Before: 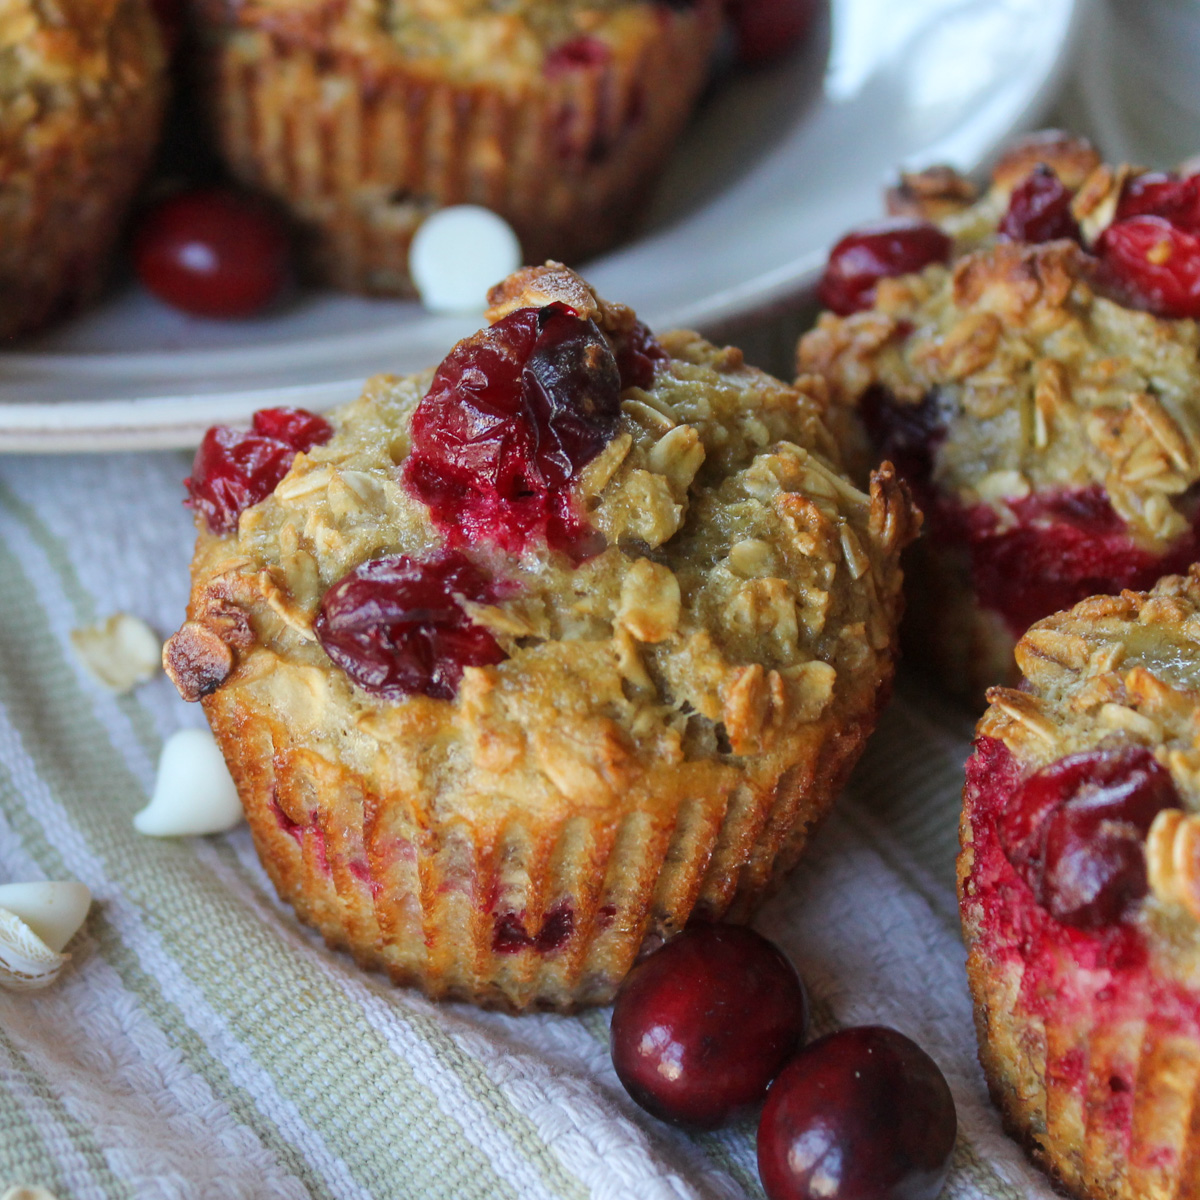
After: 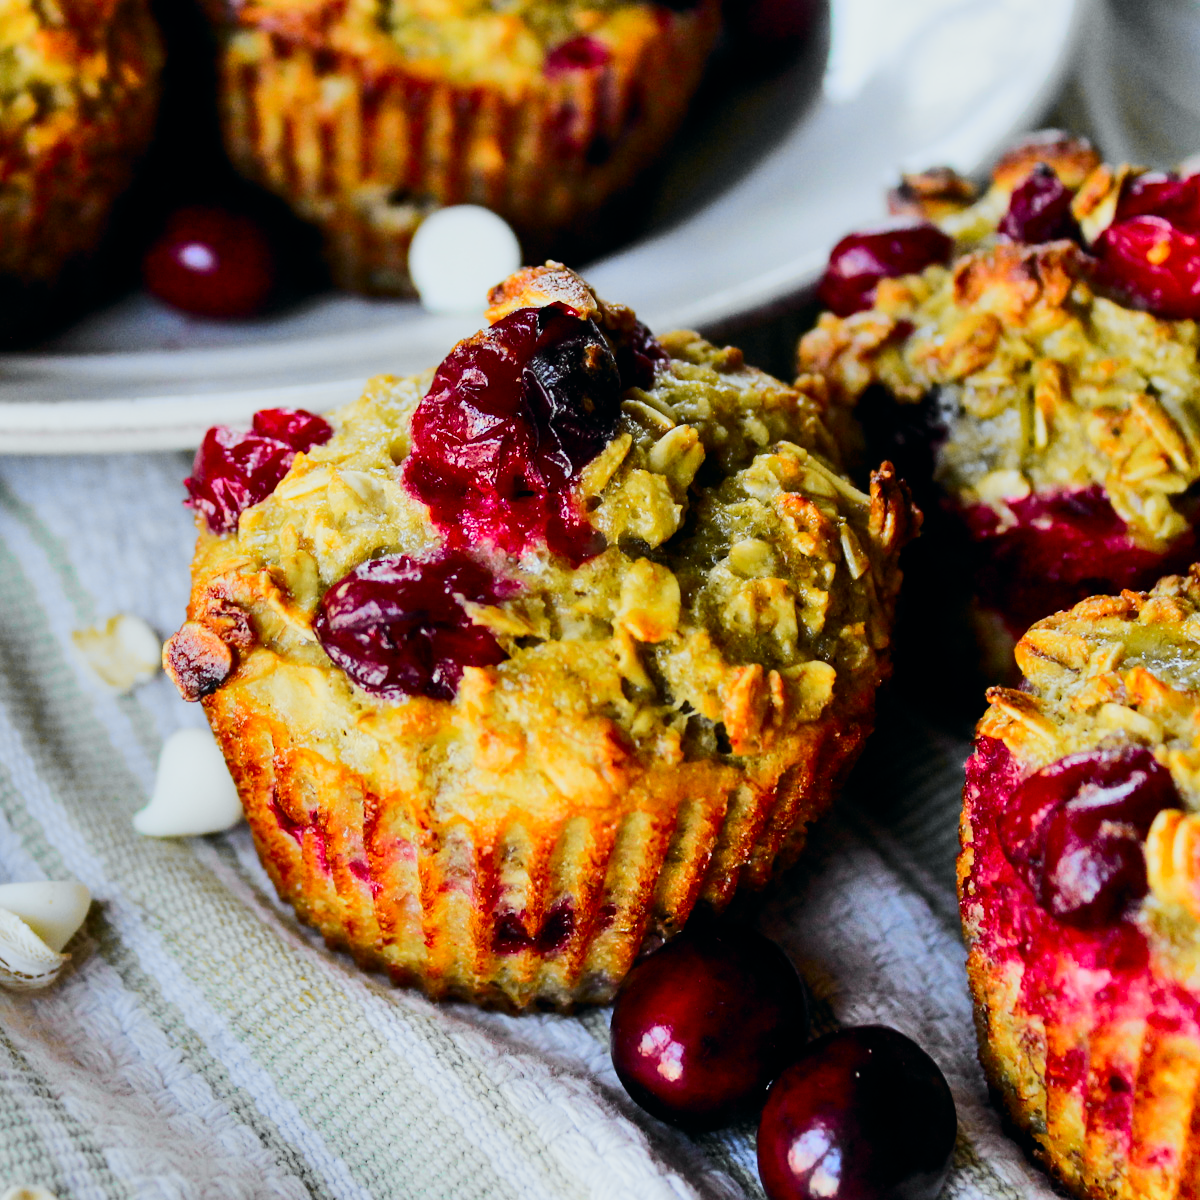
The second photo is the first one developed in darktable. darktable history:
filmic rgb: black relative exposure -5.14 EV, white relative exposure 3.99 EV, hardness 2.9, contrast 1.2, highlights saturation mix -28.88%
shadows and highlights: low approximation 0.01, soften with gaussian
tone curve: curves: ch0 [(0, 0) (0.071, 0.06) (0.253, 0.242) (0.437, 0.498) (0.55, 0.644) (0.657, 0.749) (0.823, 0.876) (1, 0.99)]; ch1 [(0, 0) (0.346, 0.307) (0.408, 0.369) (0.453, 0.457) (0.476, 0.489) (0.502, 0.493) (0.521, 0.515) (0.537, 0.531) (0.612, 0.641) (0.676, 0.728) (1, 1)]; ch2 [(0, 0) (0.346, 0.34) (0.434, 0.46) (0.485, 0.494) (0.5, 0.494) (0.511, 0.504) (0.537, 0.551) (0.579, 0.599) (0.625, 0.686) (1, 1)], color space Lab, independent channels, preserve colors none
contrast brightness saturation: contrast 0.166, saturation 0.31
